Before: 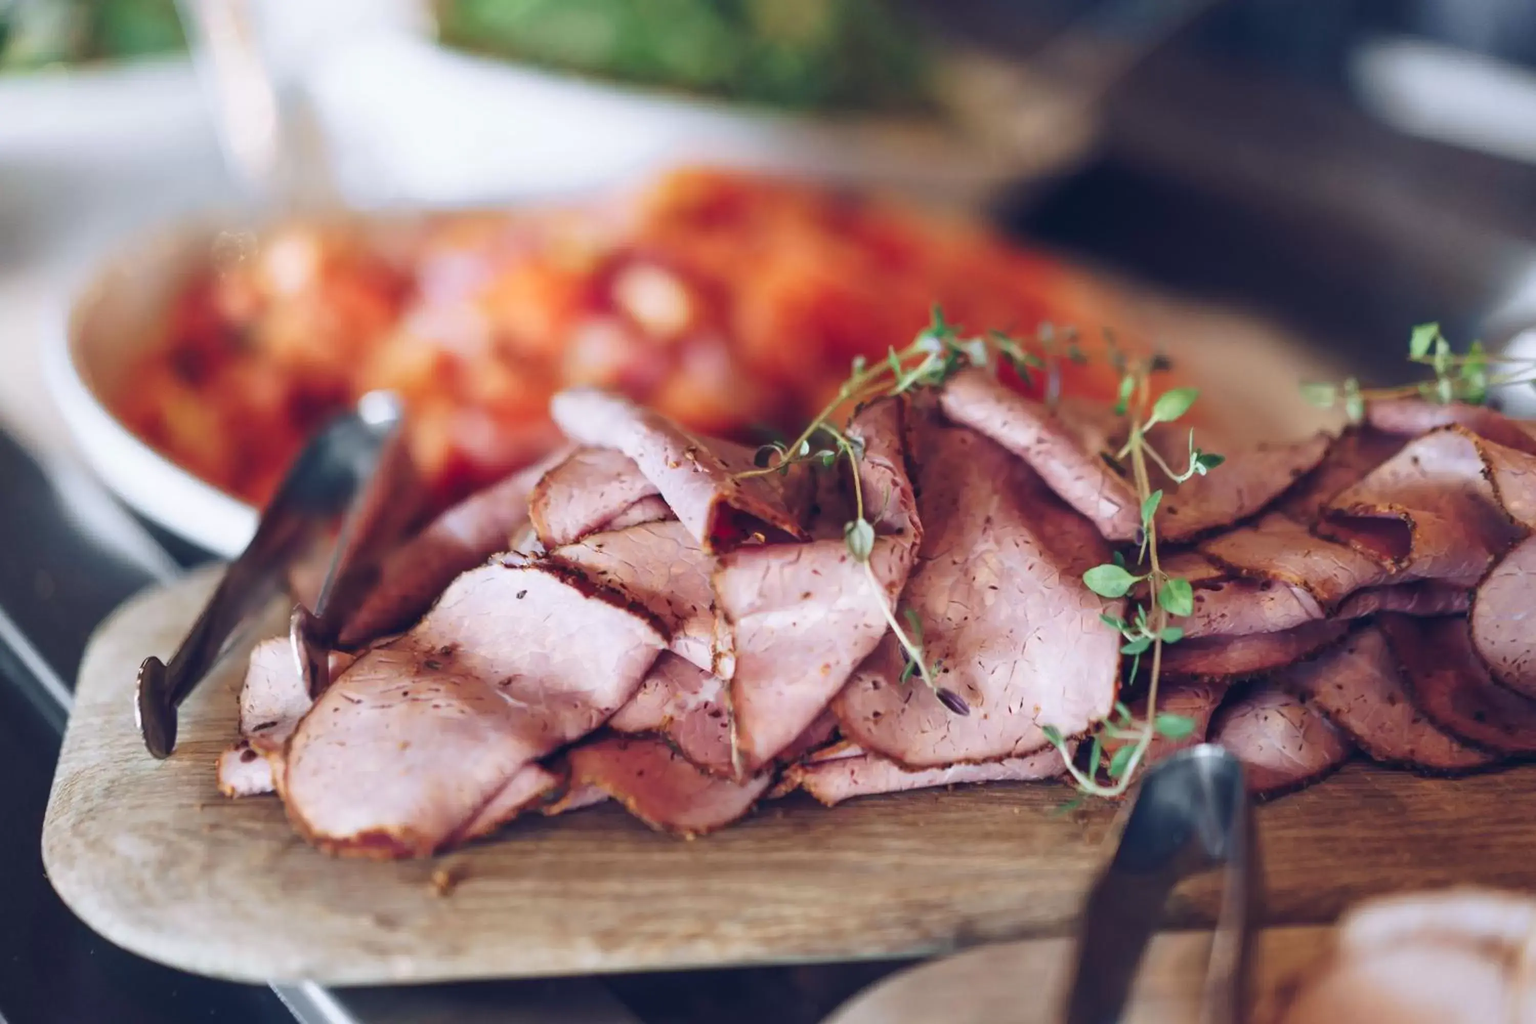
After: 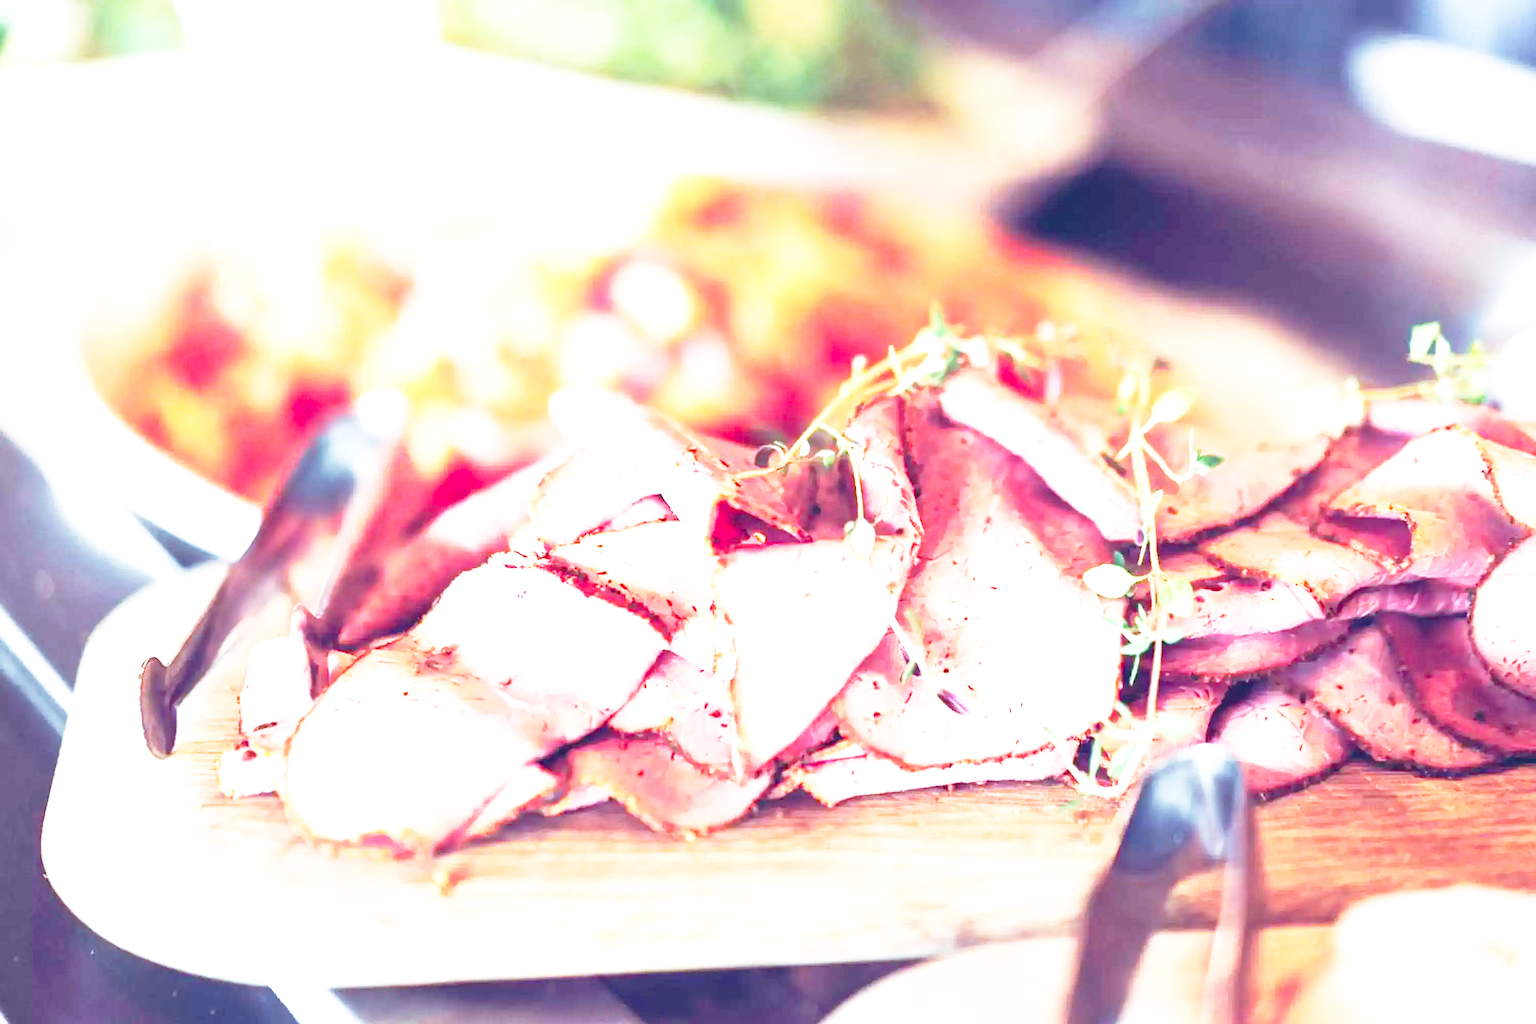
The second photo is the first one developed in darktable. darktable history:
base curve: curves: ch0 [(0, 0) (0.012, 0.01) (0.073, 0.168) (0.31, 0.711) (0.645, 0.957) (1, 1)], preserve colors none
color balance rgb: shadows lift › chroma 9.601%, shadows lift › hue 44.6°, perceptual saturation grading › global saturation 7.897%, perceptual saturation grading › shadows 4.085%, global vibrance 14.297%
sharpen: radius 1.52, amount 0.368, threshold 1.589
exposure: black level correction 0.001, exposure 1.812 EV, compensate highlight preservation false
